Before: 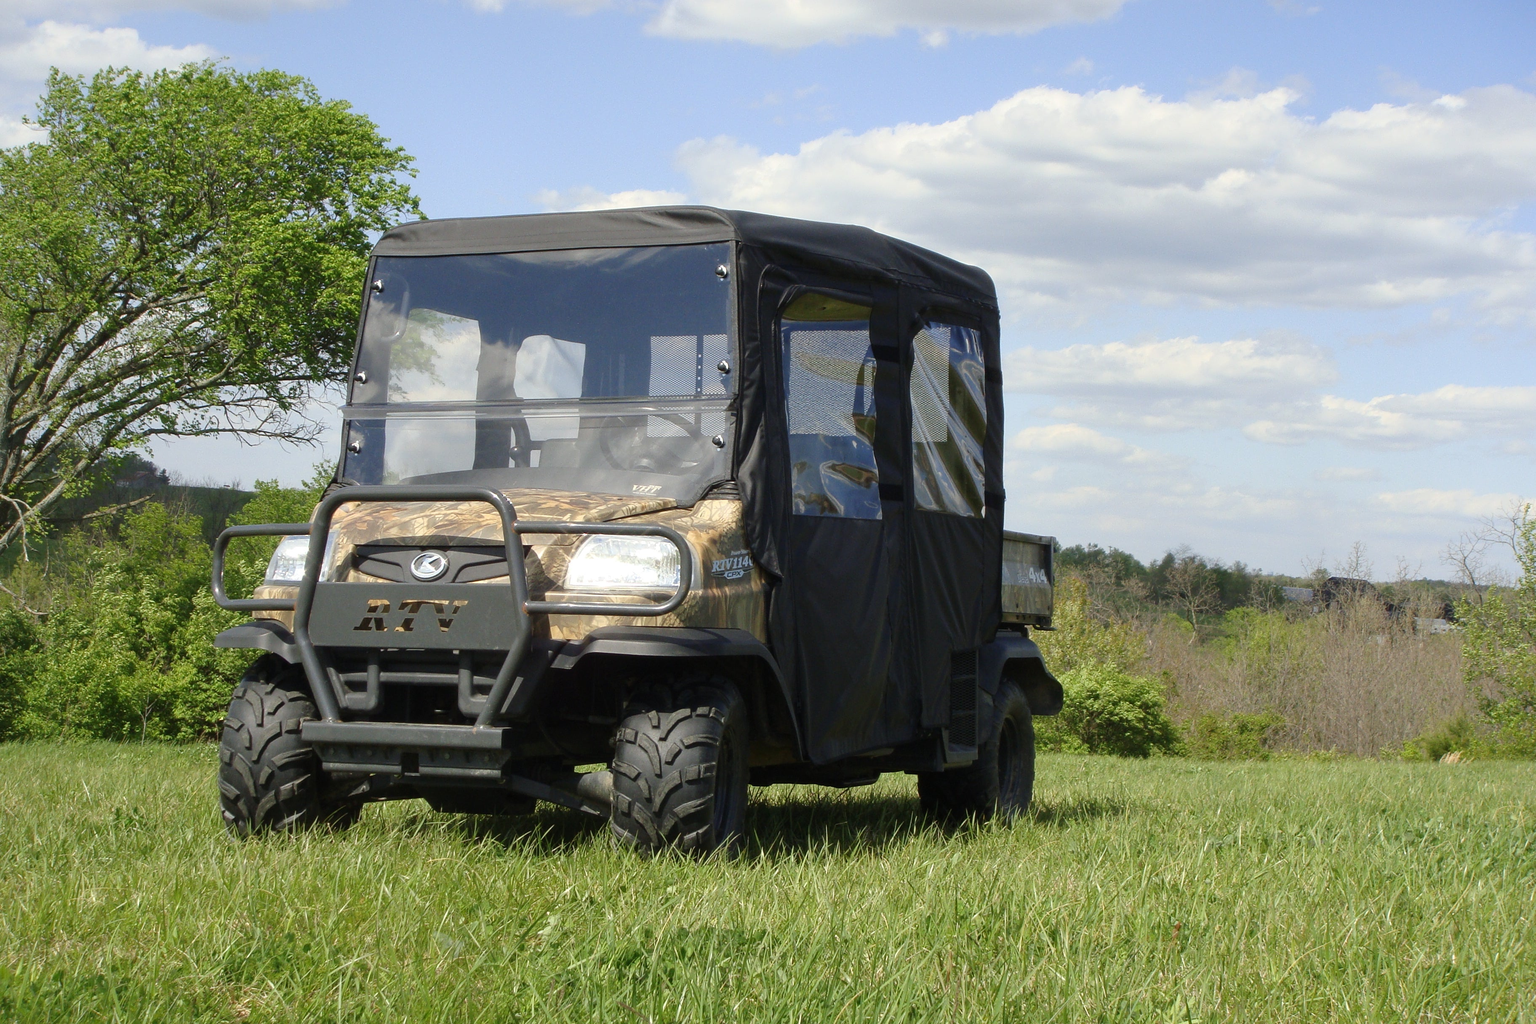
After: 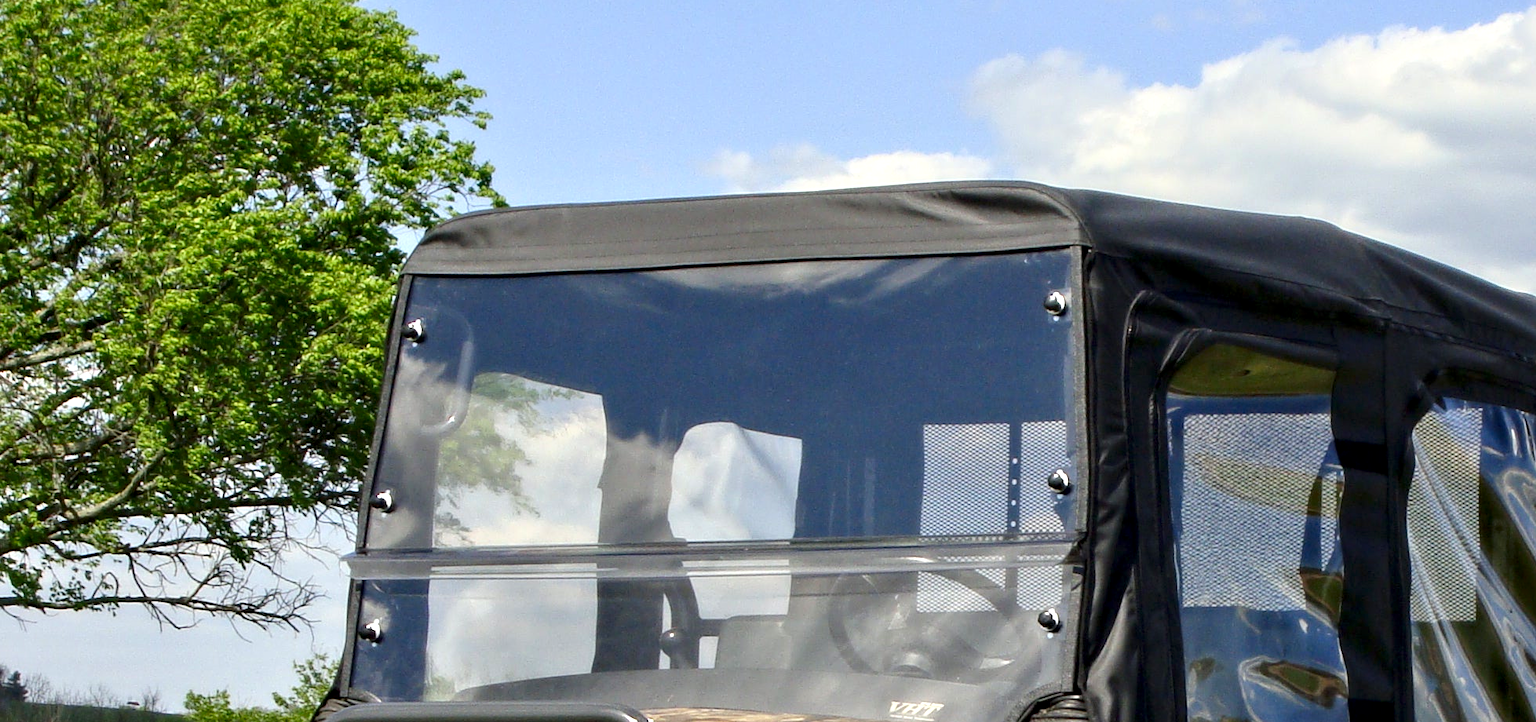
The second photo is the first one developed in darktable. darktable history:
contrast equalizer: y [[0.513, 0.565, 0.608, 0.562, 0.512, 0.5], [0.5 ×6], [0.5, 0.5, 0.5, 0.528, 0.598, 0.658], [0 ×6], [0 ×6]]
contrast brightness saturation: contrast 0.09, saturation 0.28
local contrast: highlights 100%, shadows 100%, detail 120%, midtone range 0.2
crop: left 10.121%, top 10.631%, right 36.218%, bottom 51.526%
